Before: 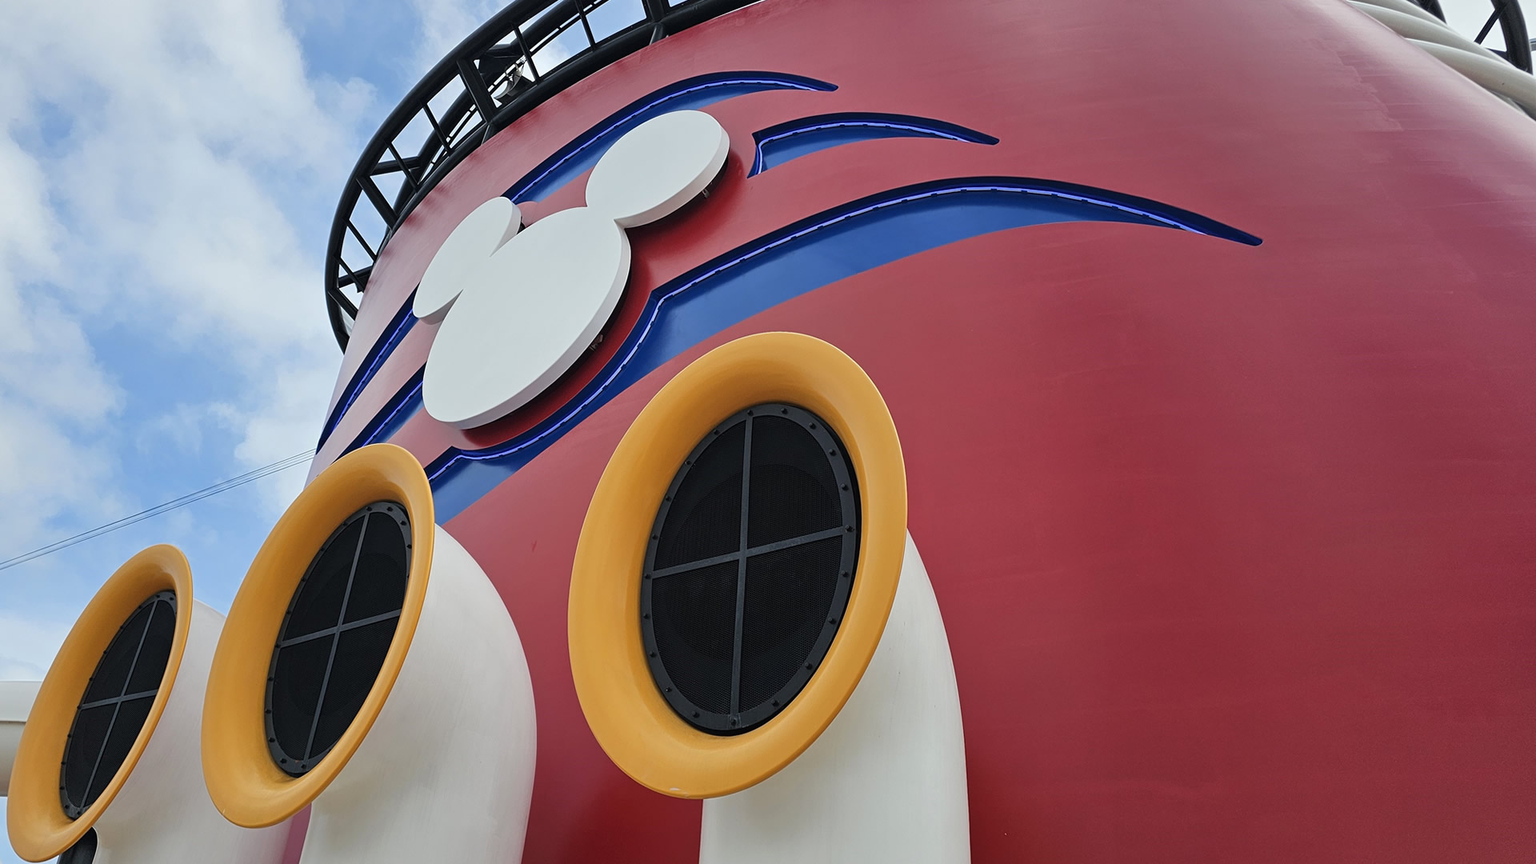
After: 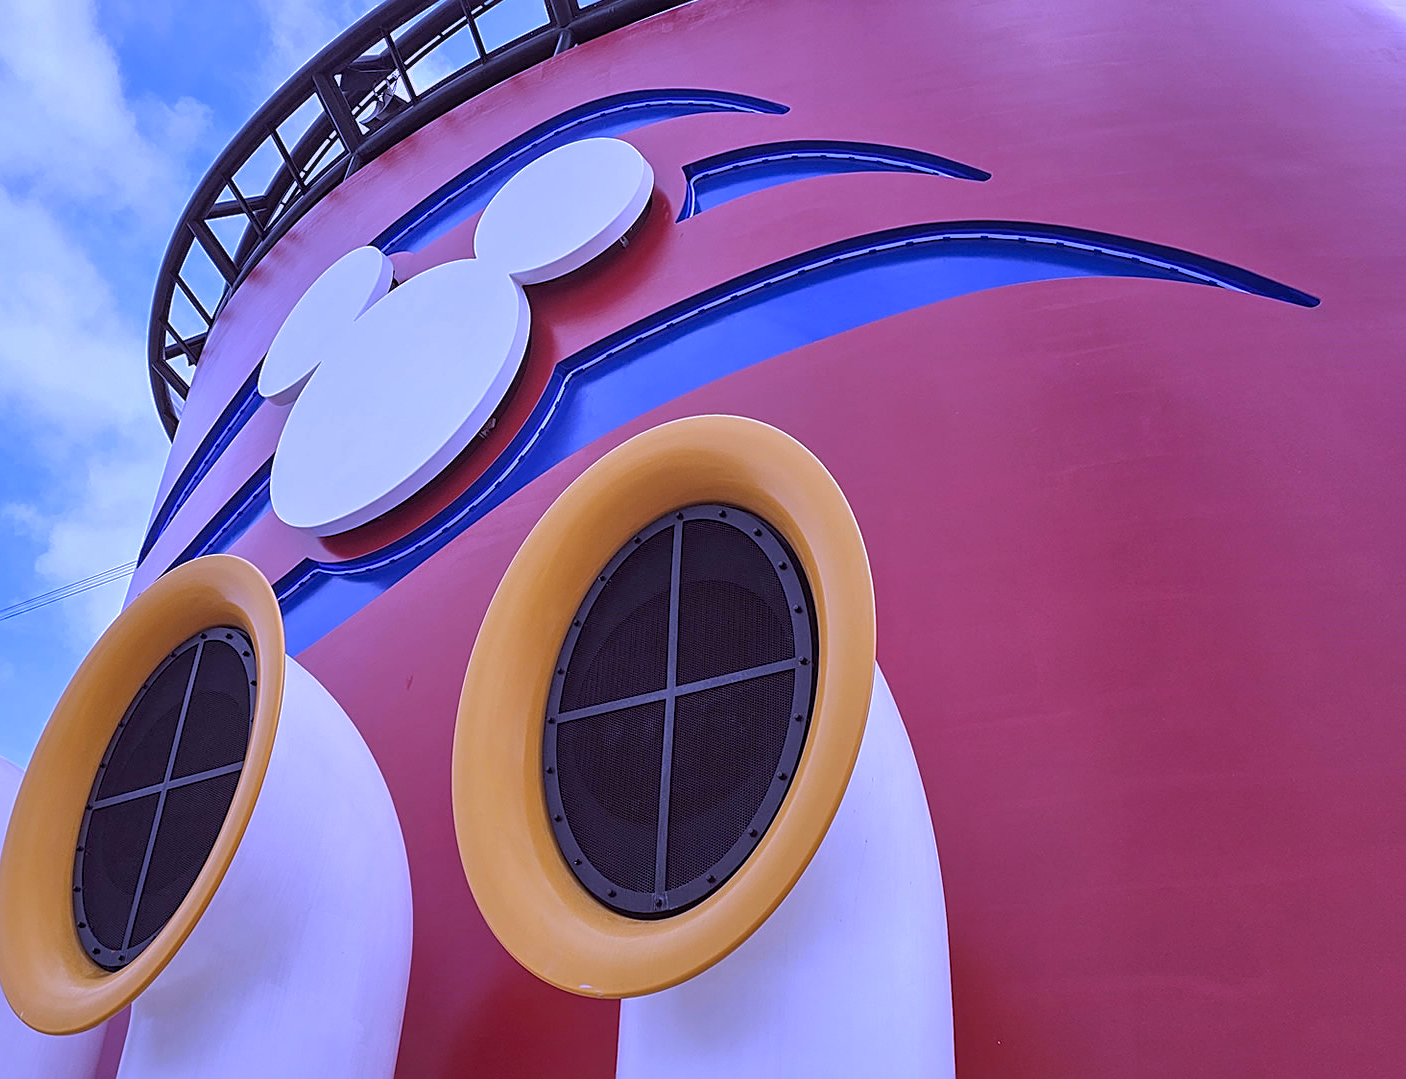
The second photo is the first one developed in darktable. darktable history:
sharpen: on, module defaults
crop: left 13.443%, right 13.31%
white balance: red 0.98, blue 1.61
local contrast: on, module defaults
shadows and highlights: on, module defaults
color balance: mode lift, gamma, gain (sRGB), lift [1, 1.049, 1, 1]
